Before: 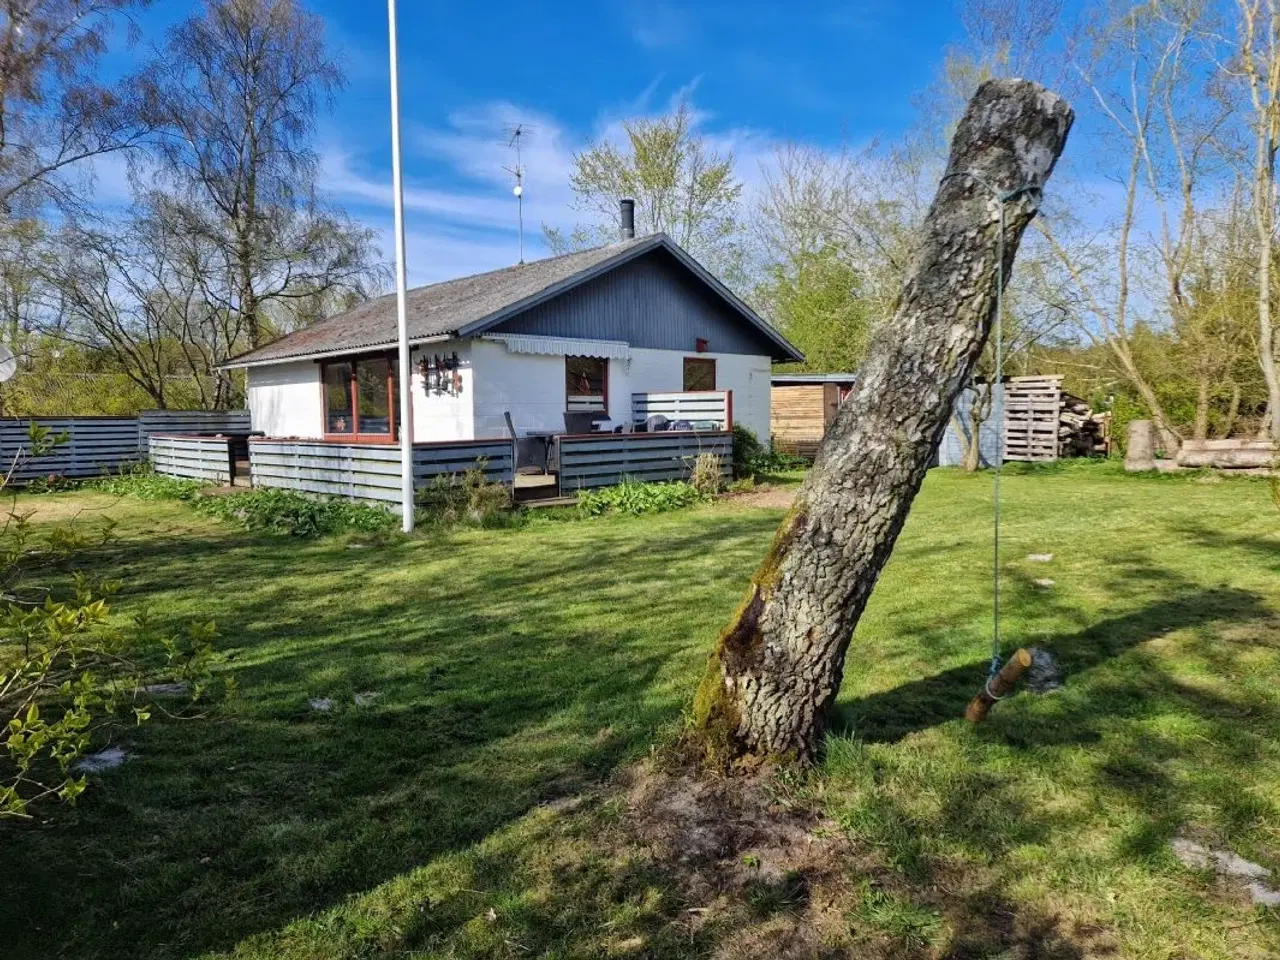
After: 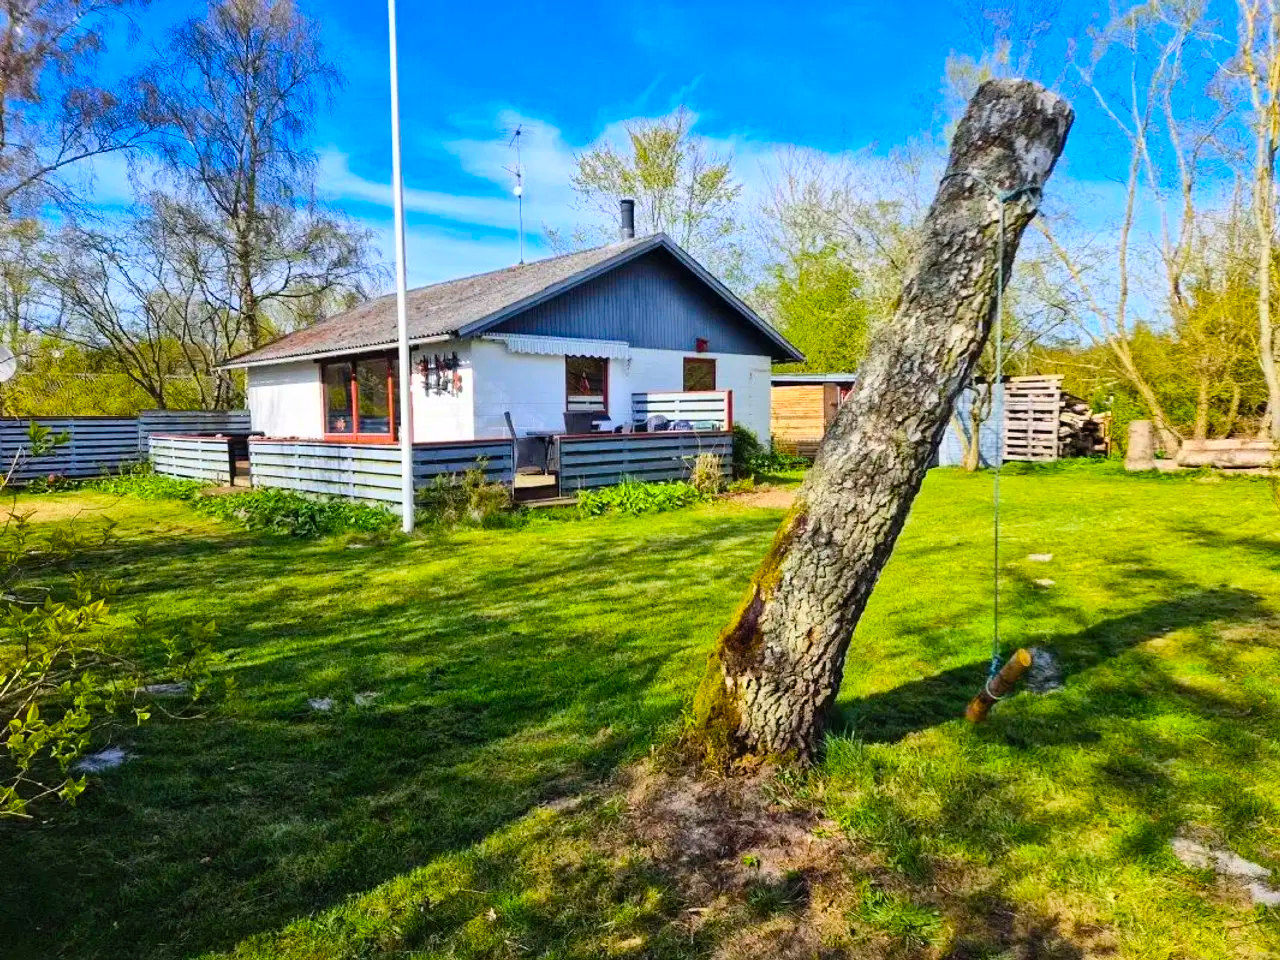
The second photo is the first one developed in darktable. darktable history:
contrast brightness saturation: contrast 0.2, brightness 0.16, saturation 0.22
color balance rgb: linear chroma grading › global chroma 15%, perceptual saturation grading › global saturation 30%
